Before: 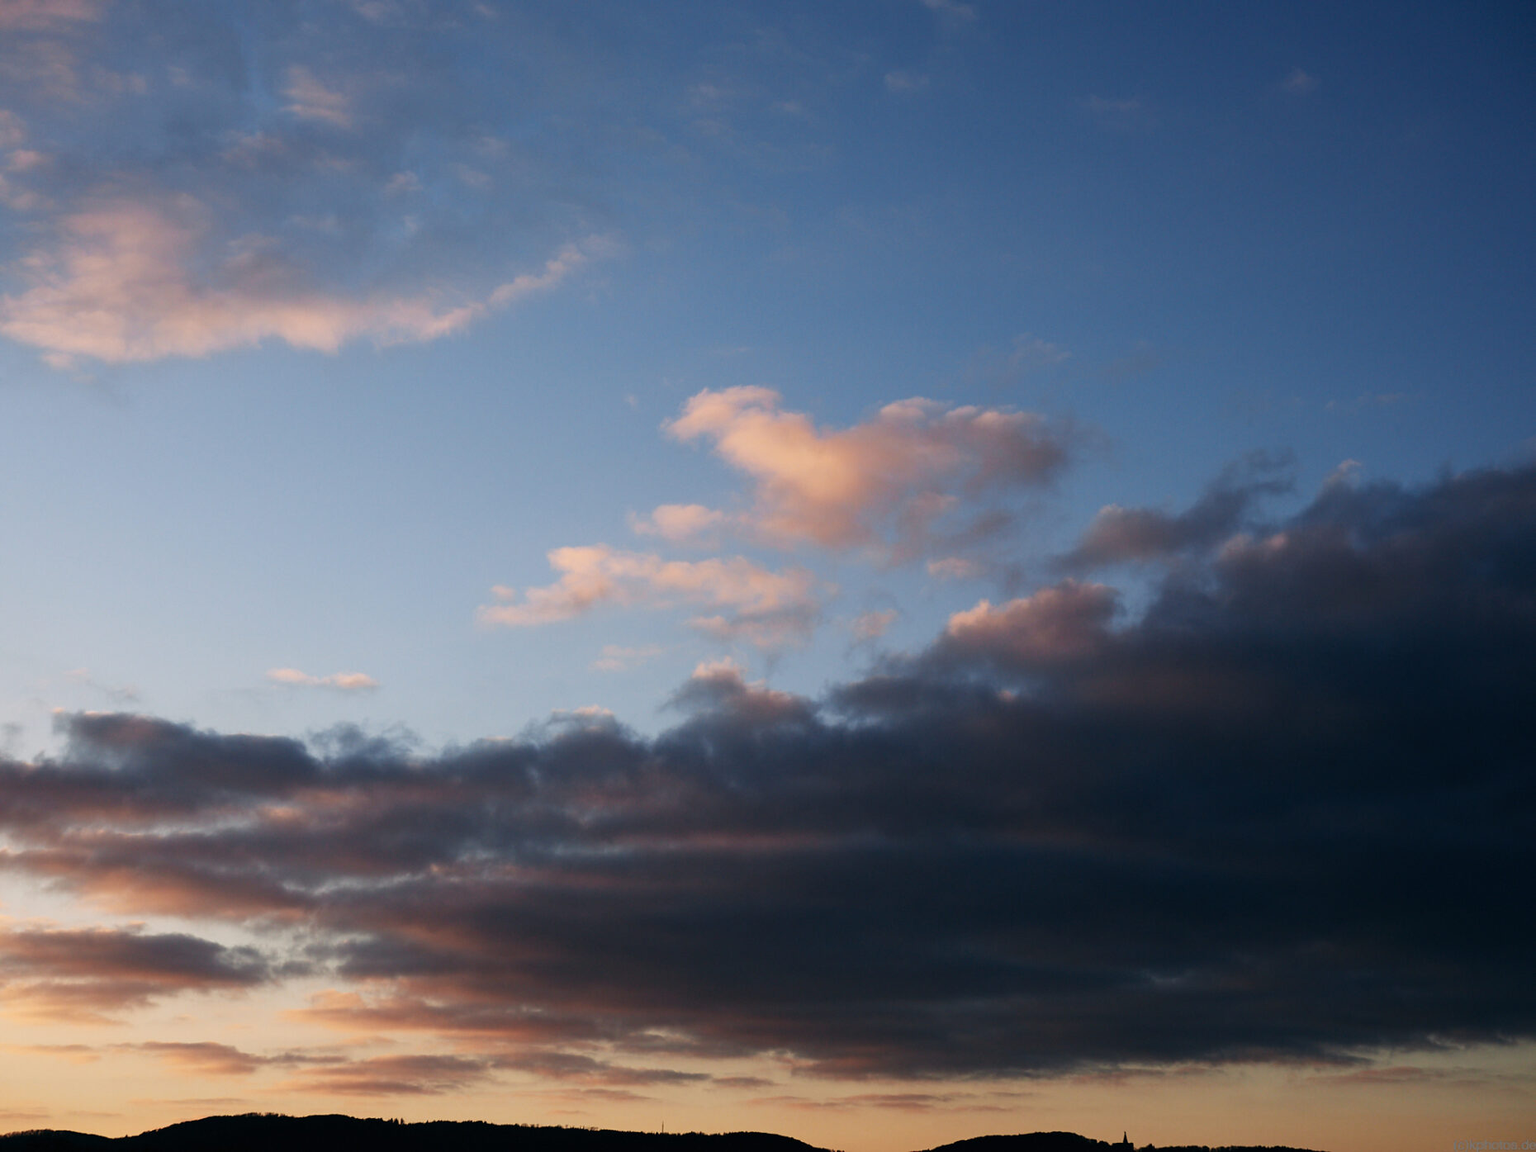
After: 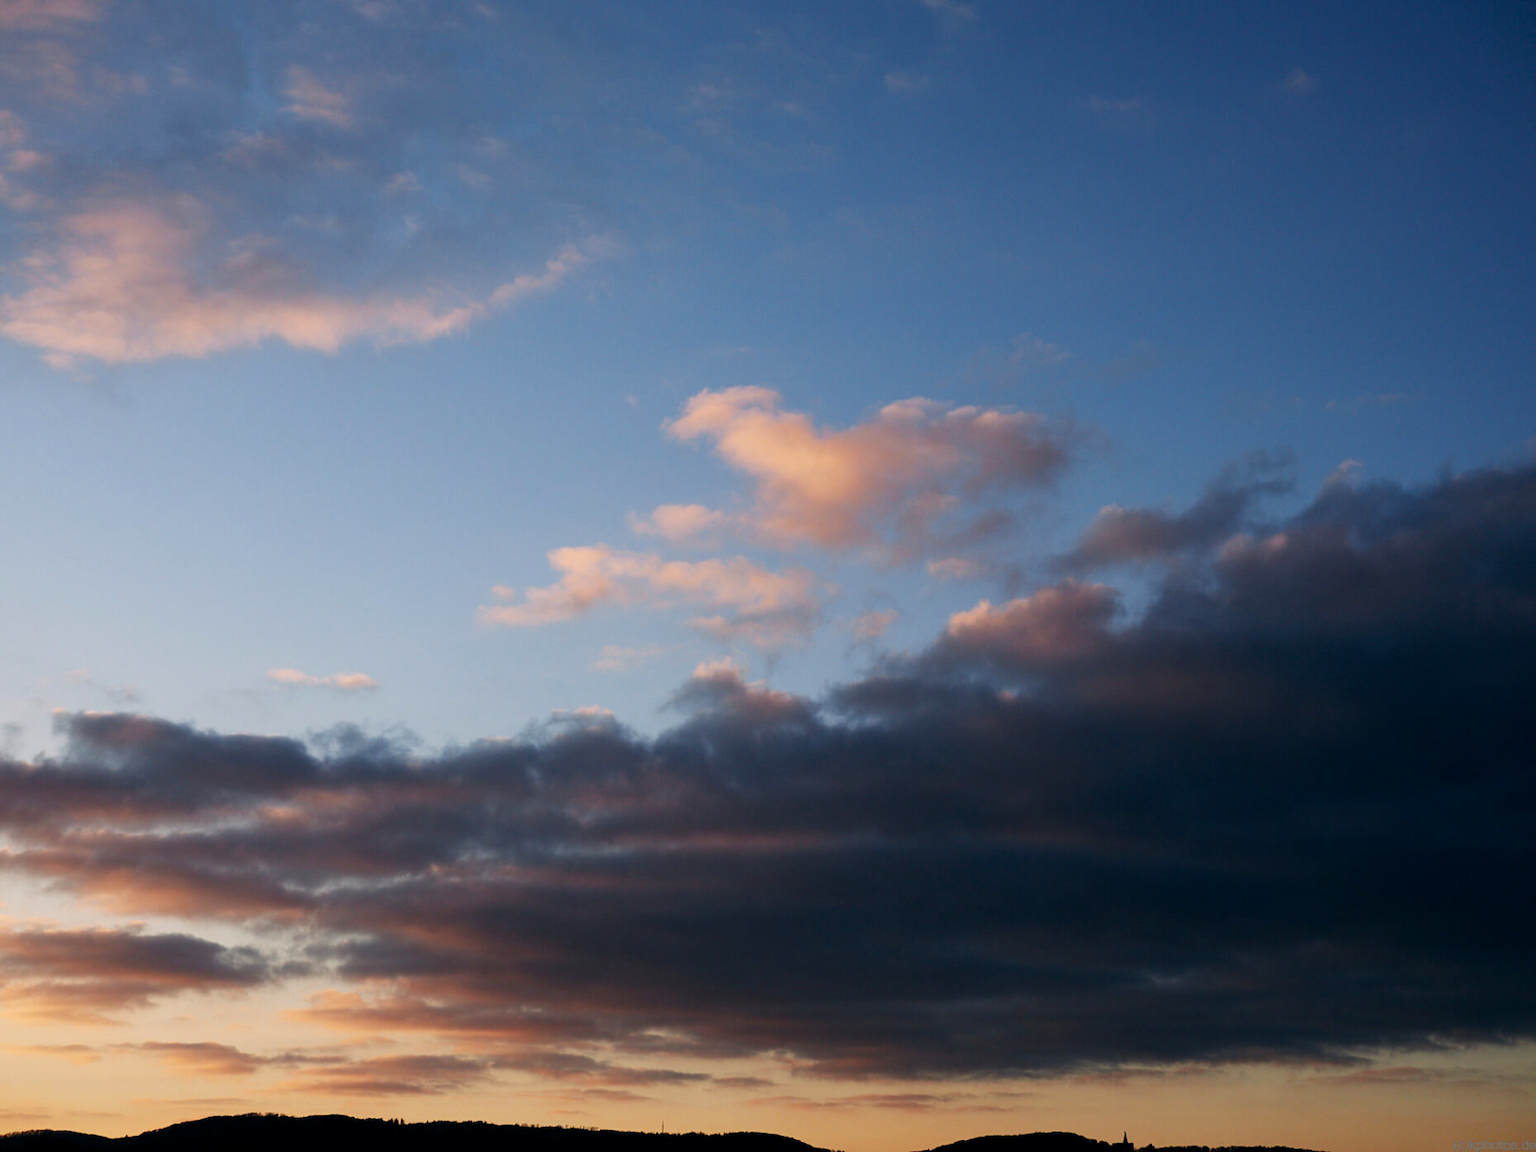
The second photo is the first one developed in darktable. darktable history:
color balance: output saturation 110%
exposure: black level correction 0.002, compensate highlight preservation false
